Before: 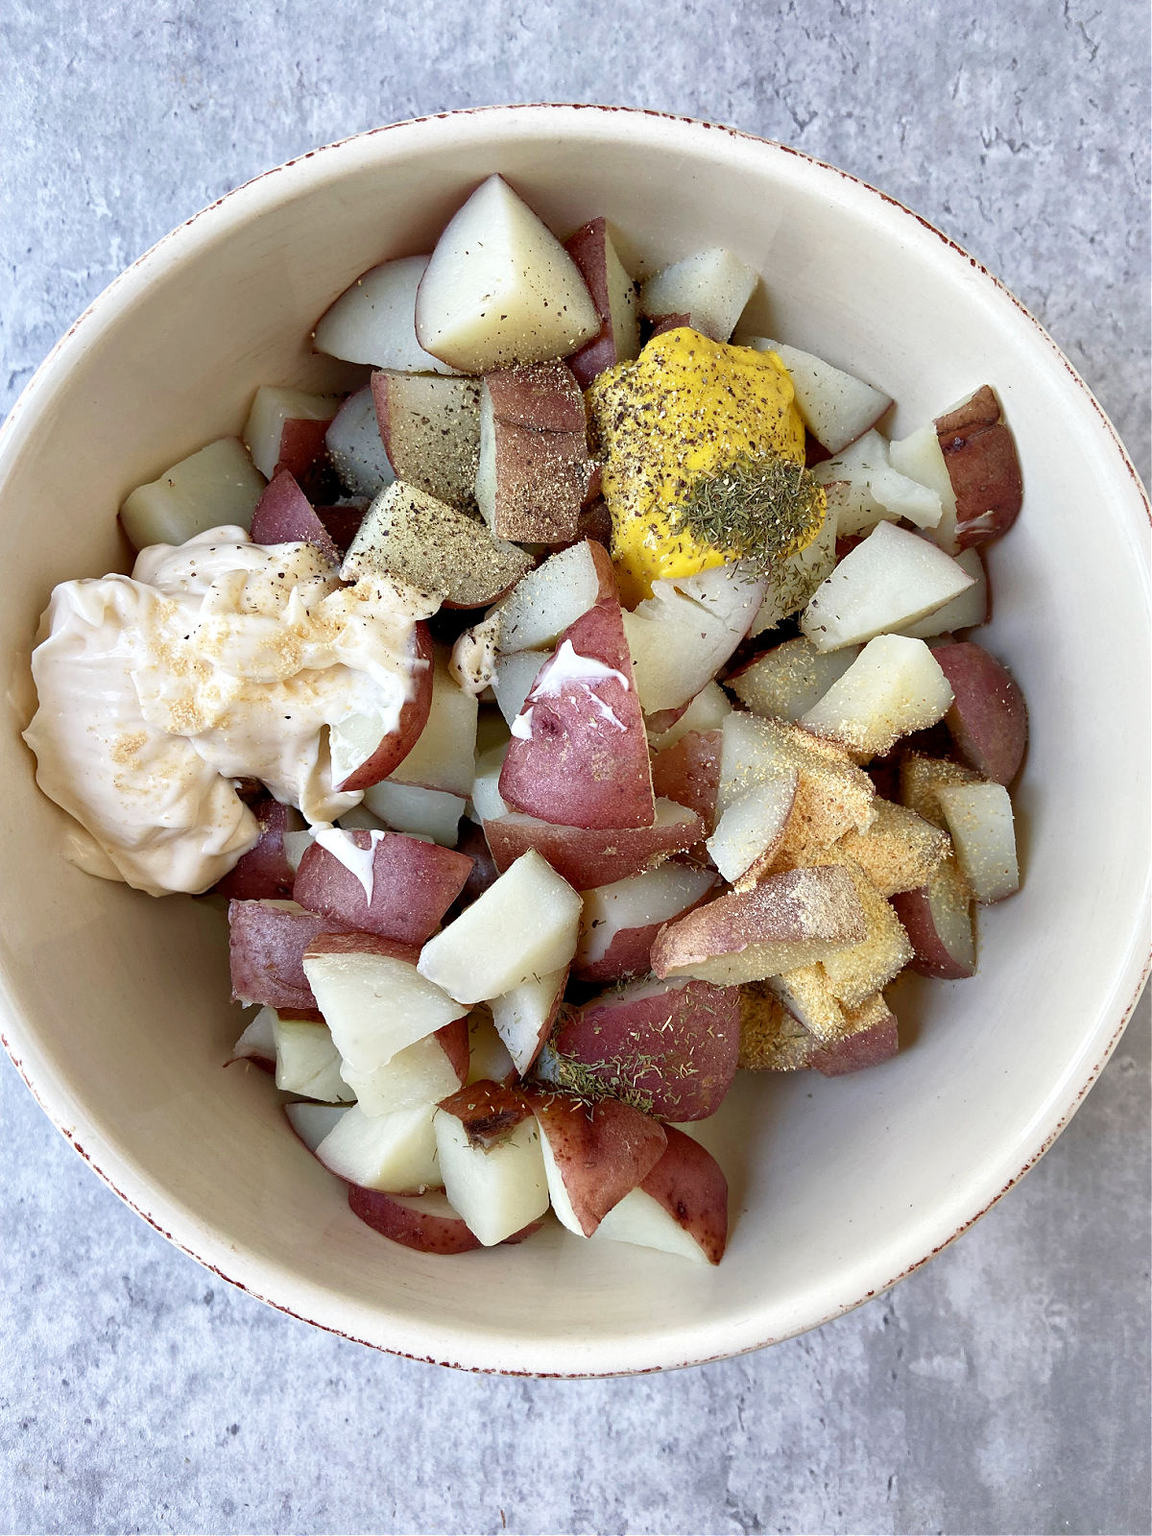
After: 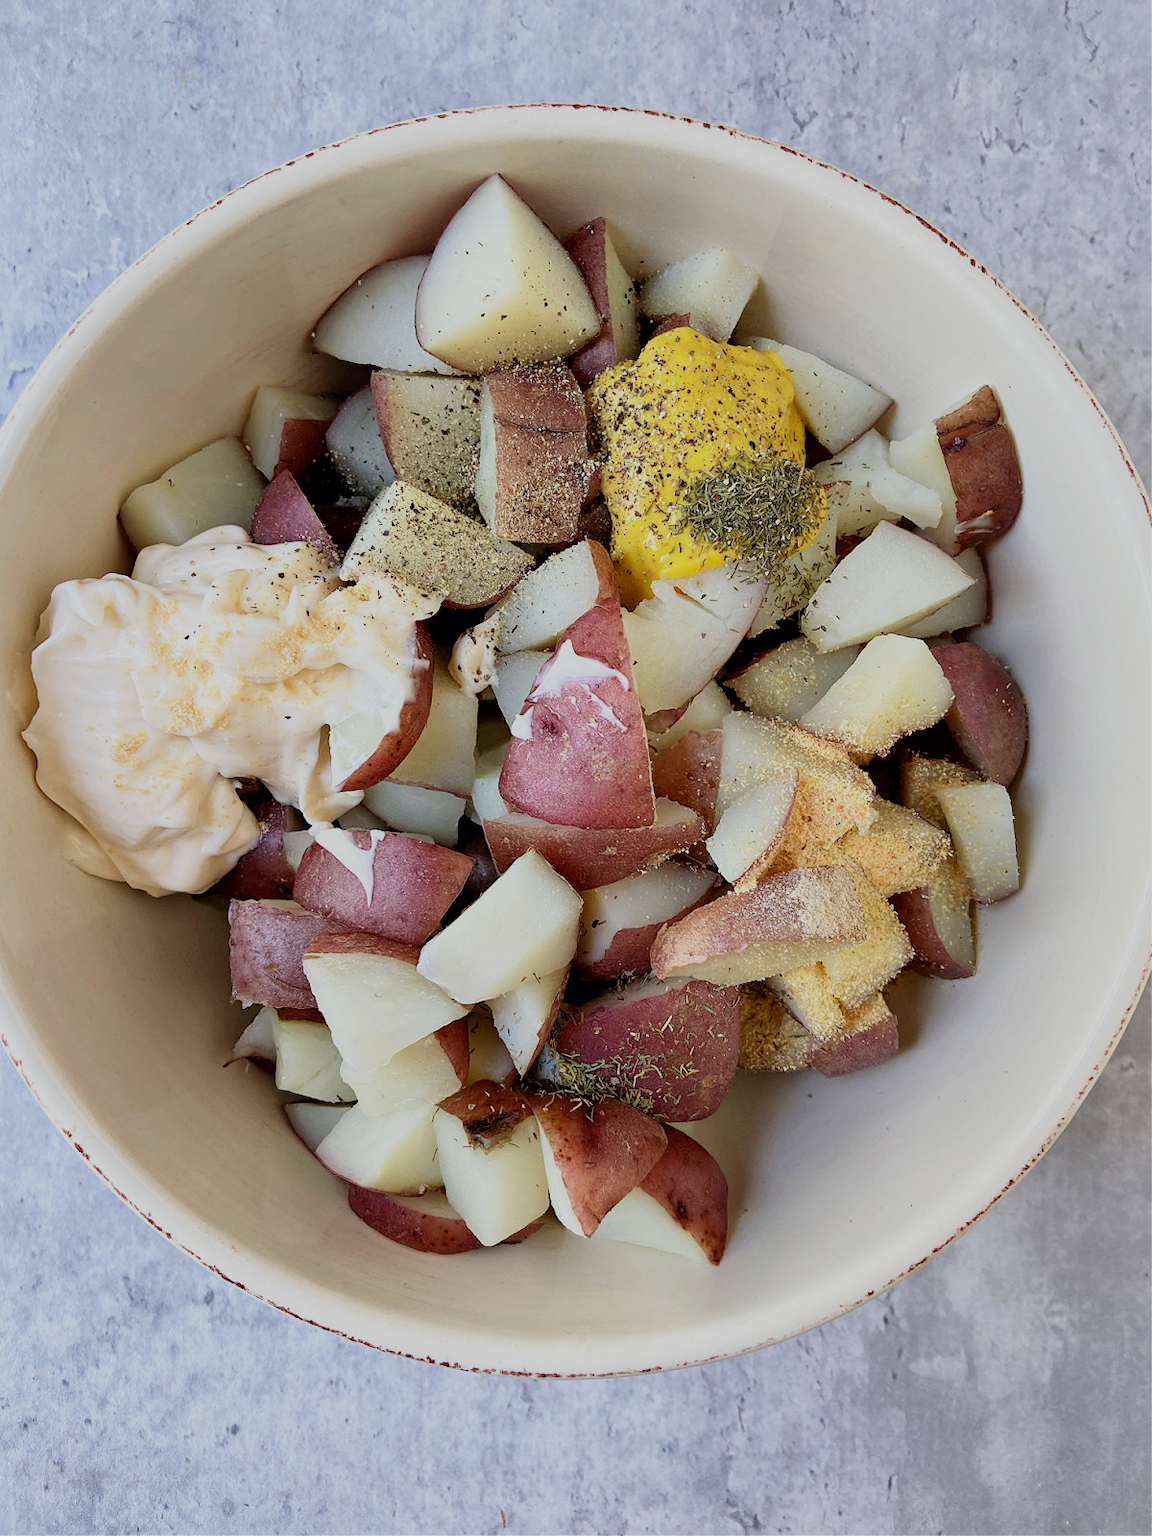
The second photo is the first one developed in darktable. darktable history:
filmic rgb: black relative exposure -7.15 EV, white relative exposure 5.36 EV, hardness 3.02, color science v6 (2022)
exposure: compensate highlight preservation false
bloom: size 3%, threshold 100%, strength 0%
